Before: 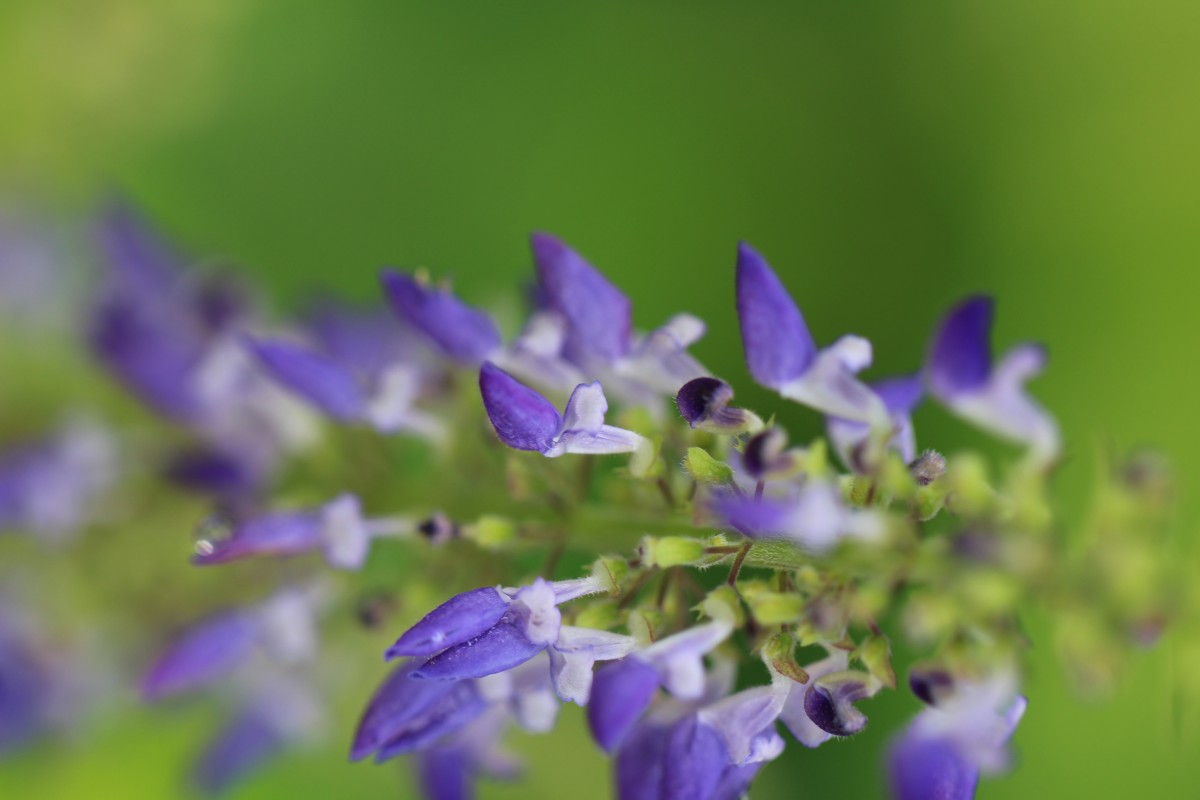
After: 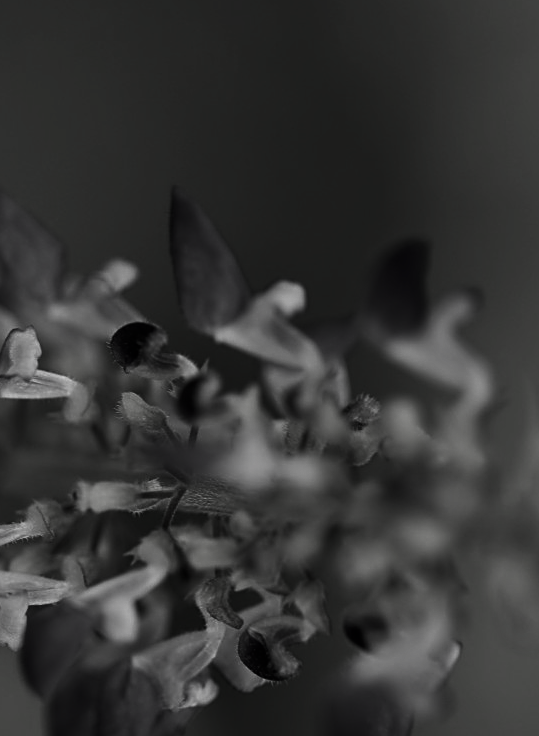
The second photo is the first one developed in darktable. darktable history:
sharpen: on, module defaults
crop: left 47.176%, top 6.949%, right 7.896%
contrast brightness saturation: contrast -0.036, brightness -0.581, saturation -0.983
